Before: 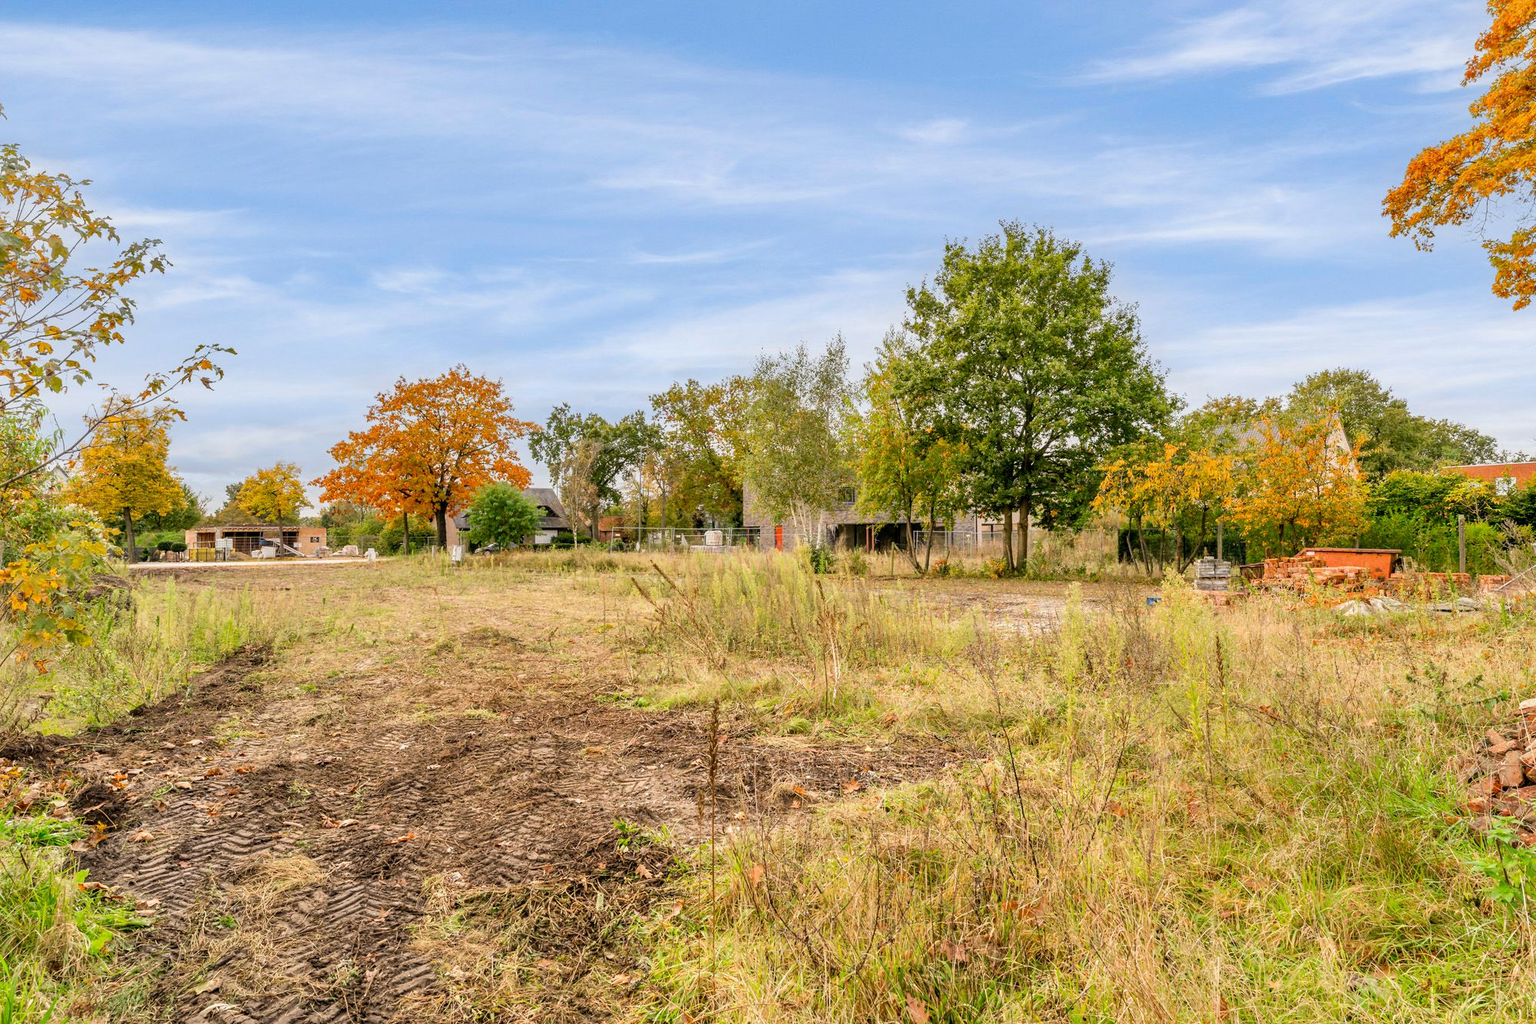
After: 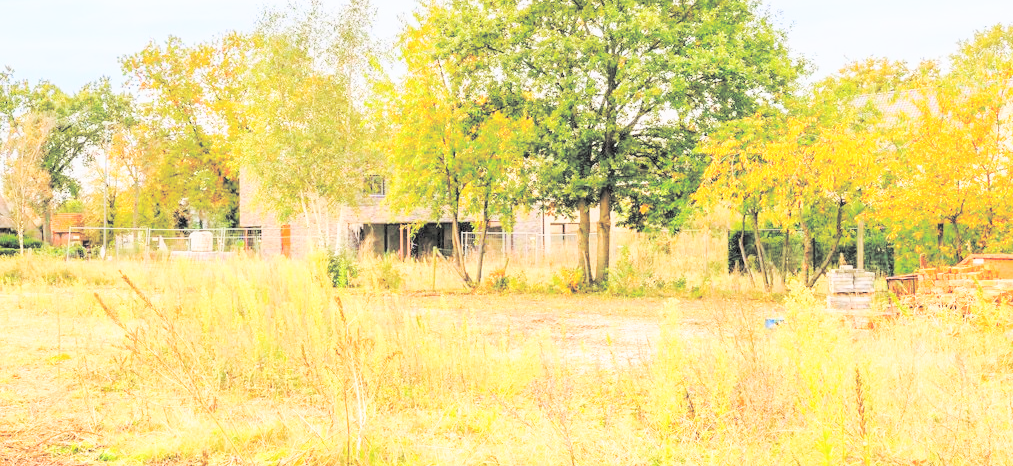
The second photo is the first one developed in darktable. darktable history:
base curve: curves: ch0 [(0, 0) (0.028, 0.03) (0.121, 0.232) (0.46, 0.748) (0.859, 0.968) (1, 1)], preserve colors none
crop: left 36.408%, top 34.485%, right 12.926%, bottom 30.526%
contrast brightness saturation: brightness 0.991
exposure: exposure -0.048 EV, compensate highlight preservation false
